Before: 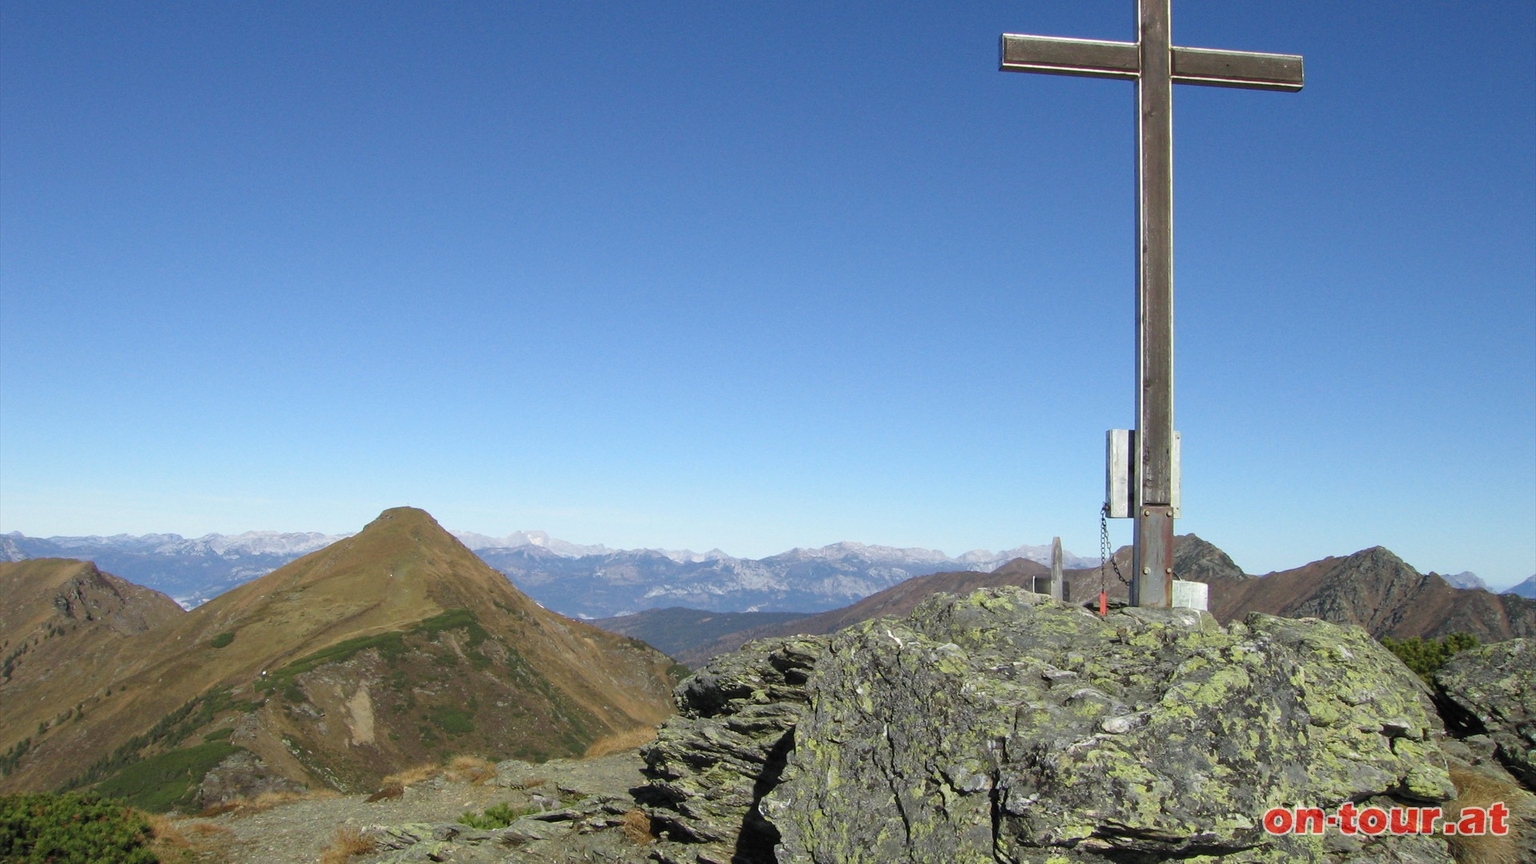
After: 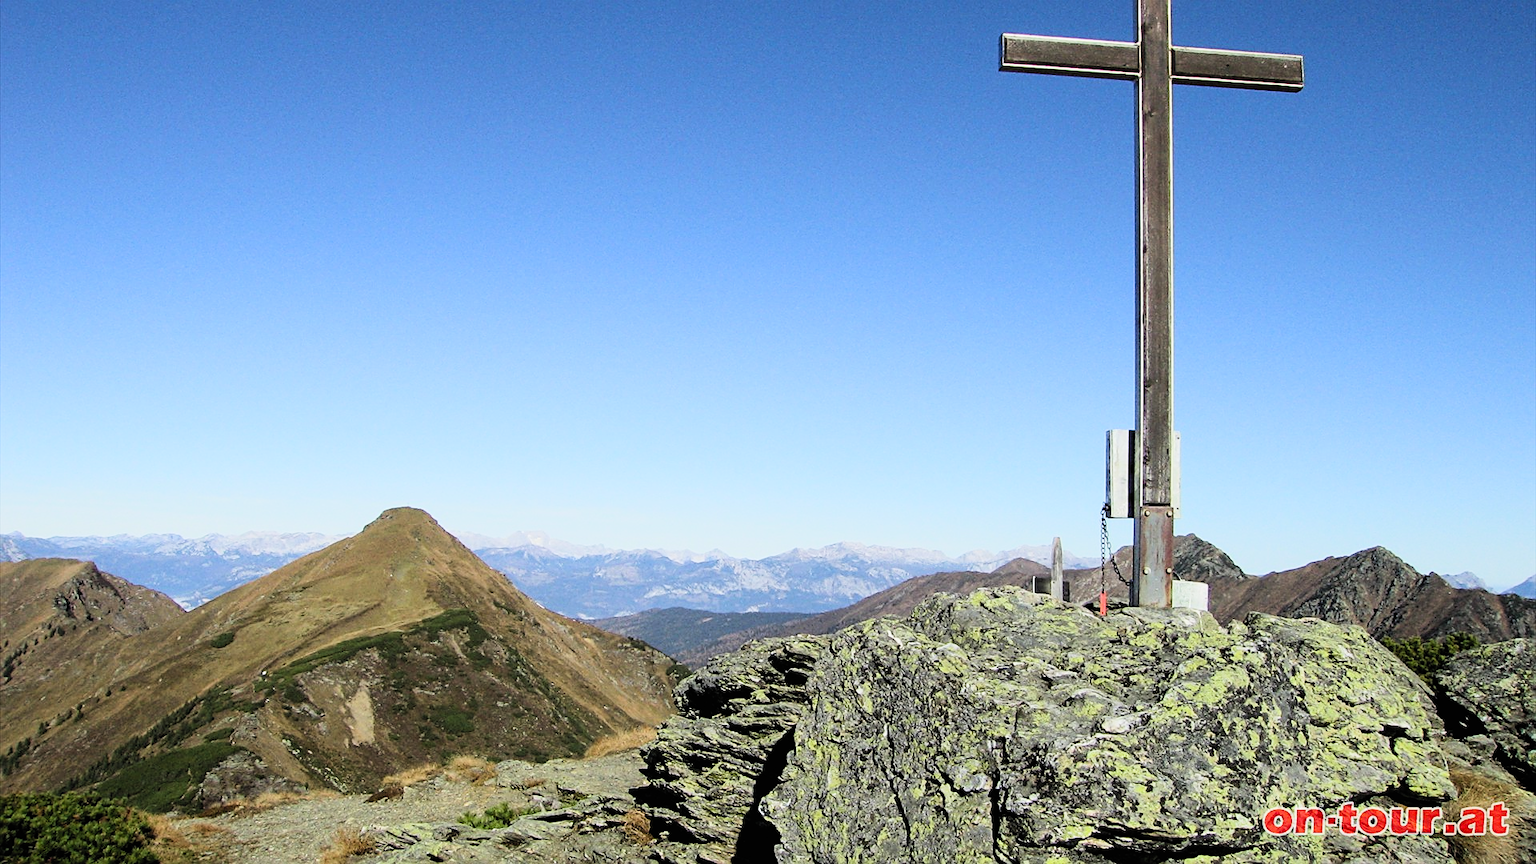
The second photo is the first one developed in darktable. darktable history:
sharpen: on, module defaults
filmic rgb: black relative exposure -5 EV, hardness 2.88, contrast 1.4, highlights saturation mix -30%
contrast brightness saturation: contrast 0.2, brightness 0.16, saturation 0.22
